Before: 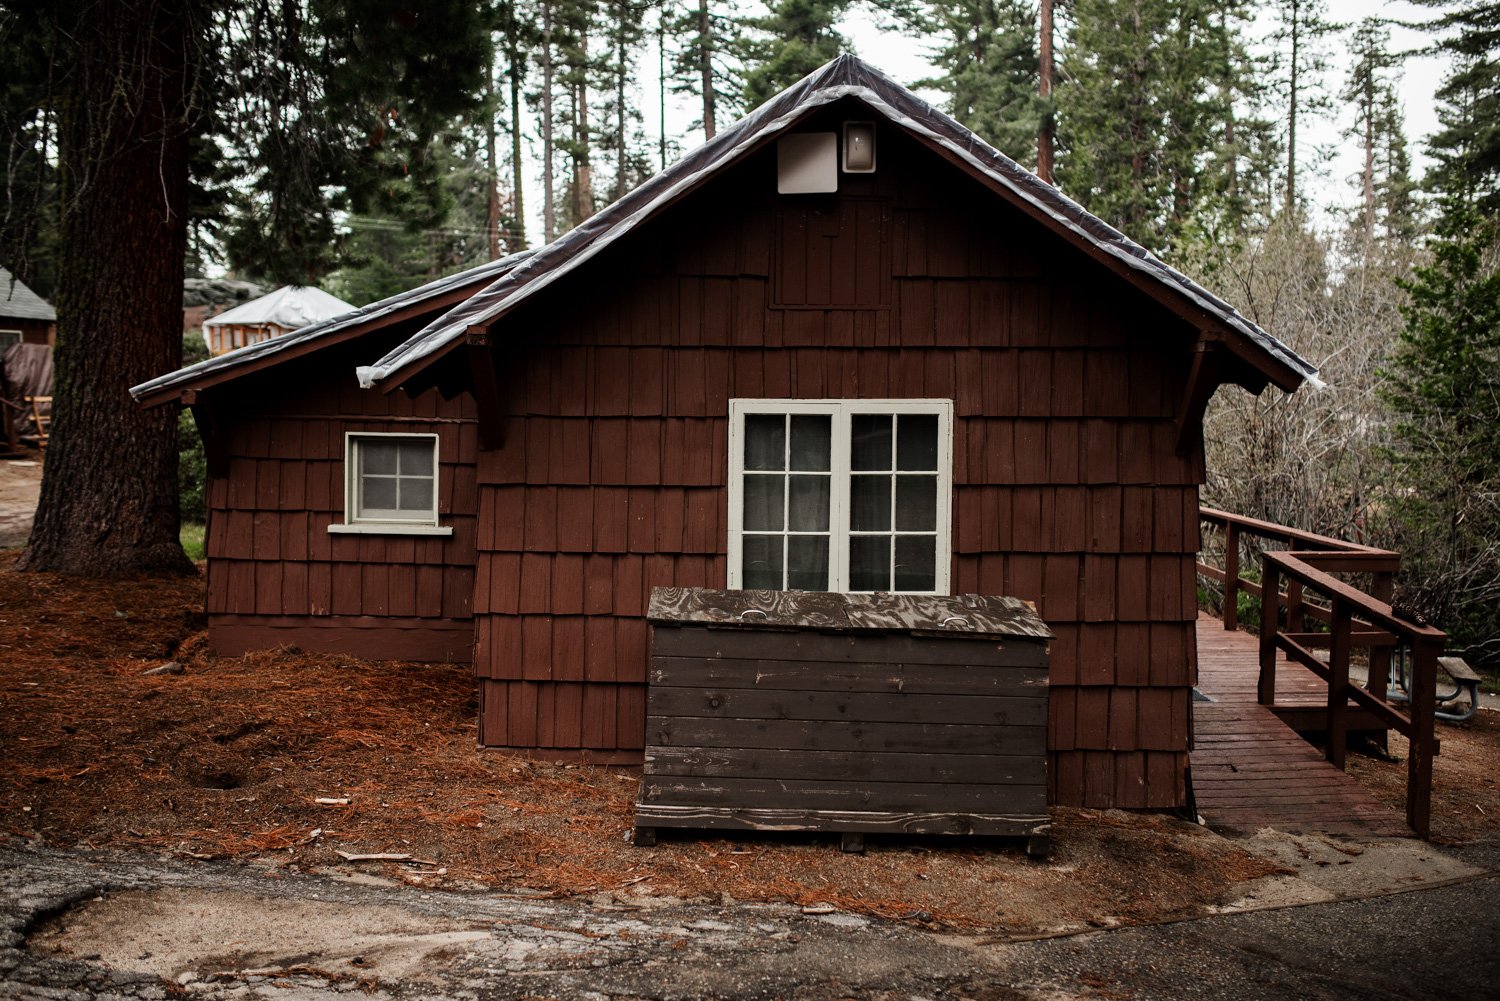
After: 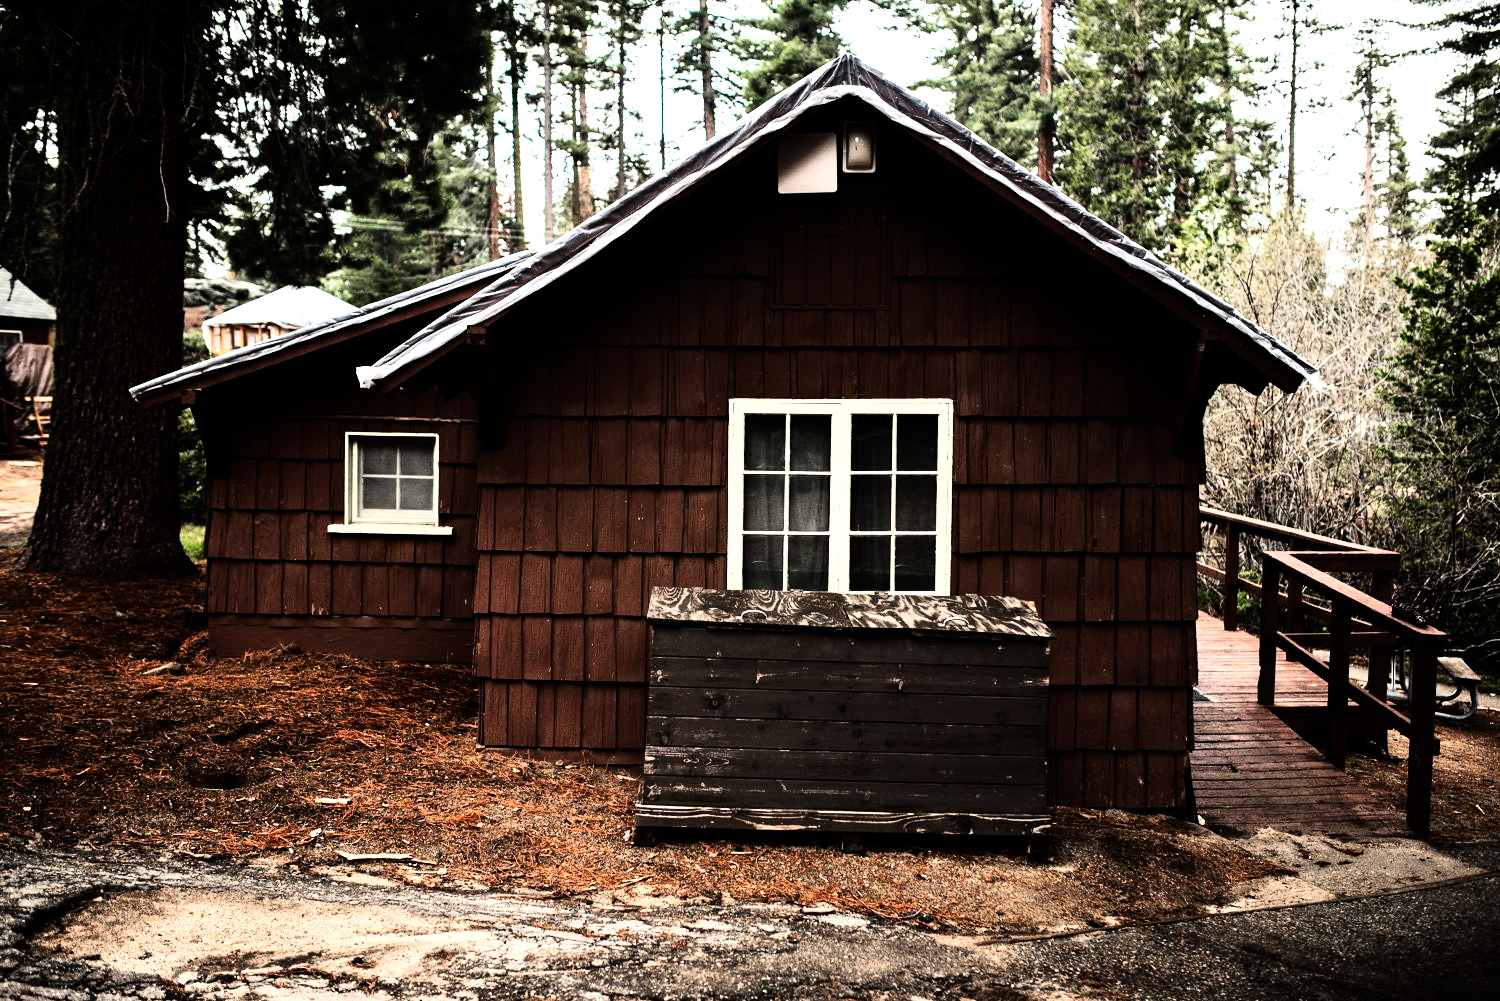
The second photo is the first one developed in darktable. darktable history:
levels: levels [0, 0.476, 0.951]
rgb curve: curves: ch0 [(0, 0) (0.21, 0.15) (0.24, 0.21) (0.5, 0.75) (0.75, 0.96) (0.89, 0.99) (1, 1)]; ch1 [(0, 0.02) (0.21, 0.13) (0.25, 0.2) (0.5, 0.67) (0.75, 0.9) (0.89, 0.97) (1, 1)]; ch2 [(0, 0.02) (0.21, 0.13) (0.25, 0.2) (0.5, 0.67) (0.75, 0.9) (0.89, 0.97) (1, 1)], compensate middle gray true
